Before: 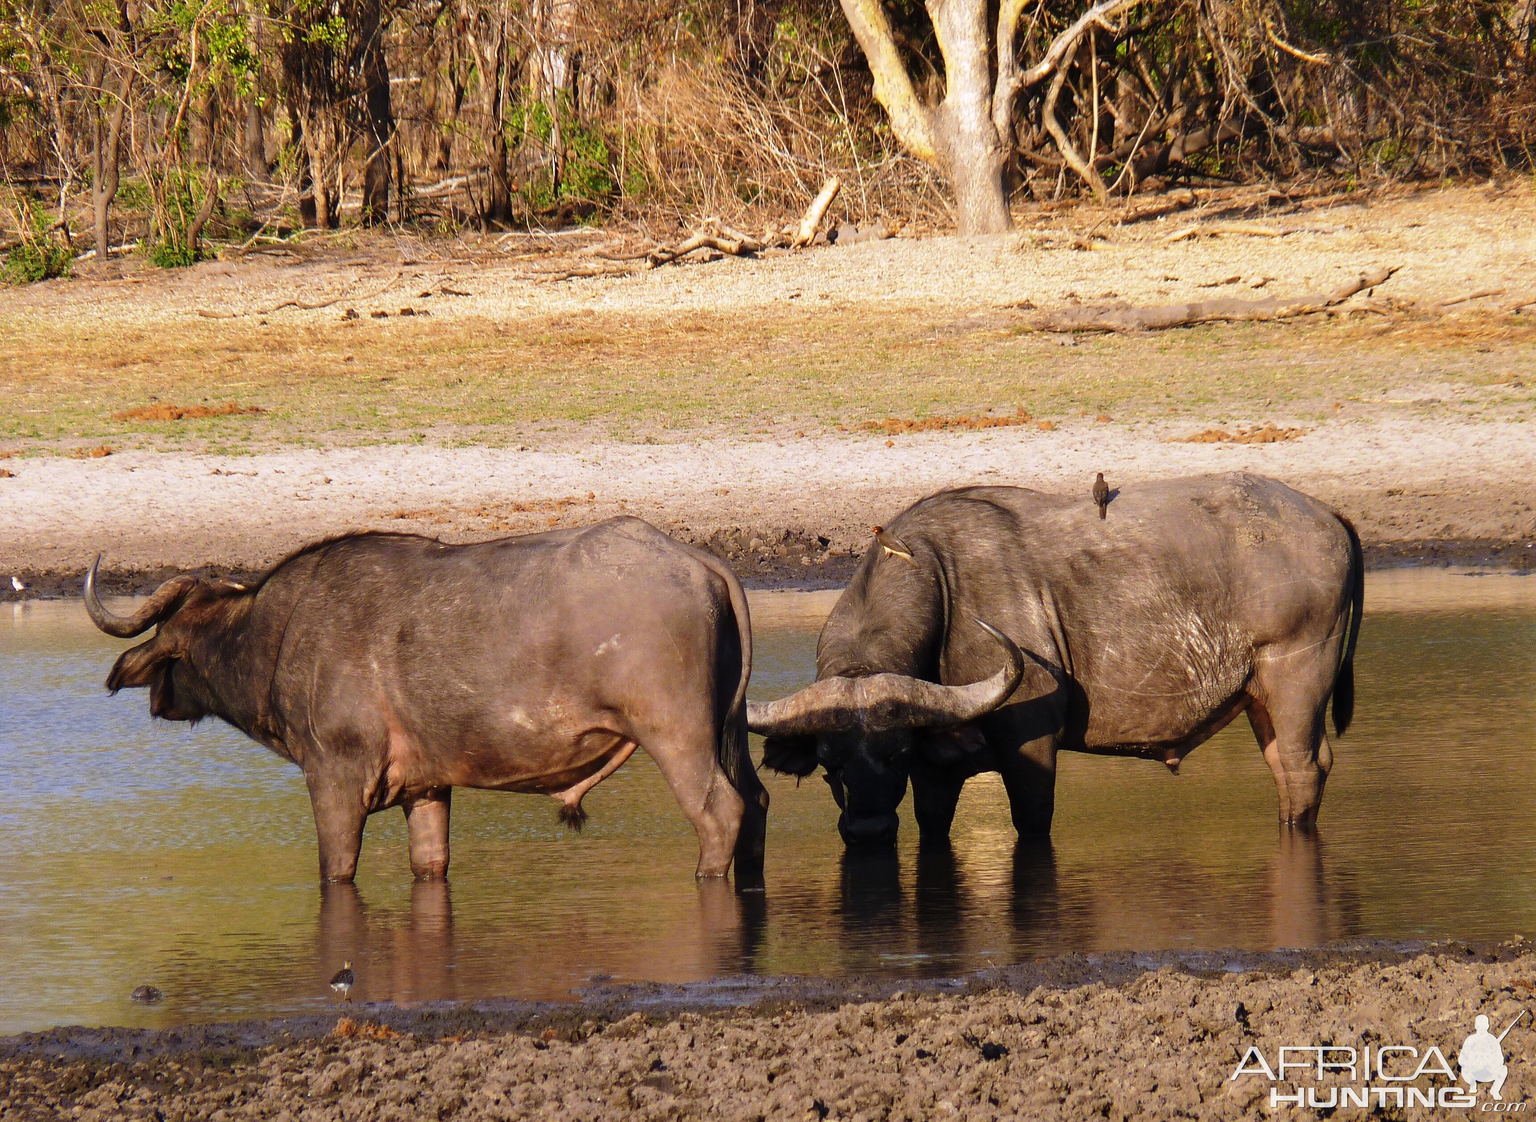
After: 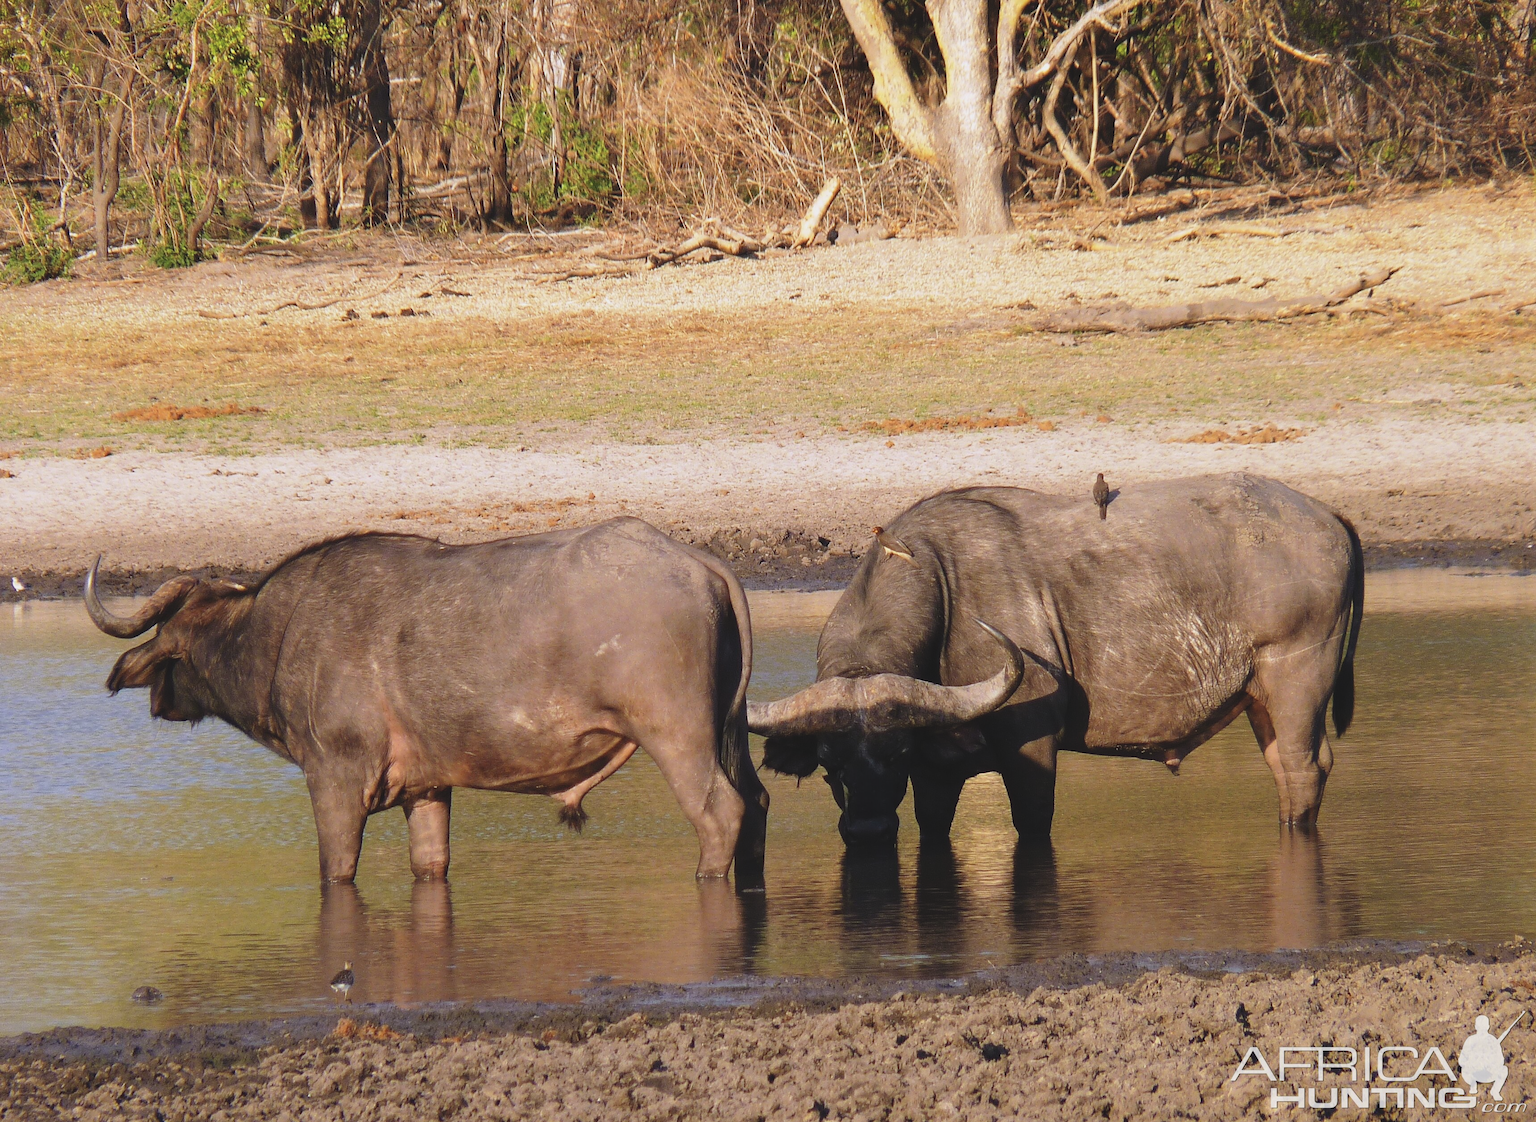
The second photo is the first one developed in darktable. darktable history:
contrast brightness saturation: contrast -0.132, brightness 0.053, saturation -0.133
